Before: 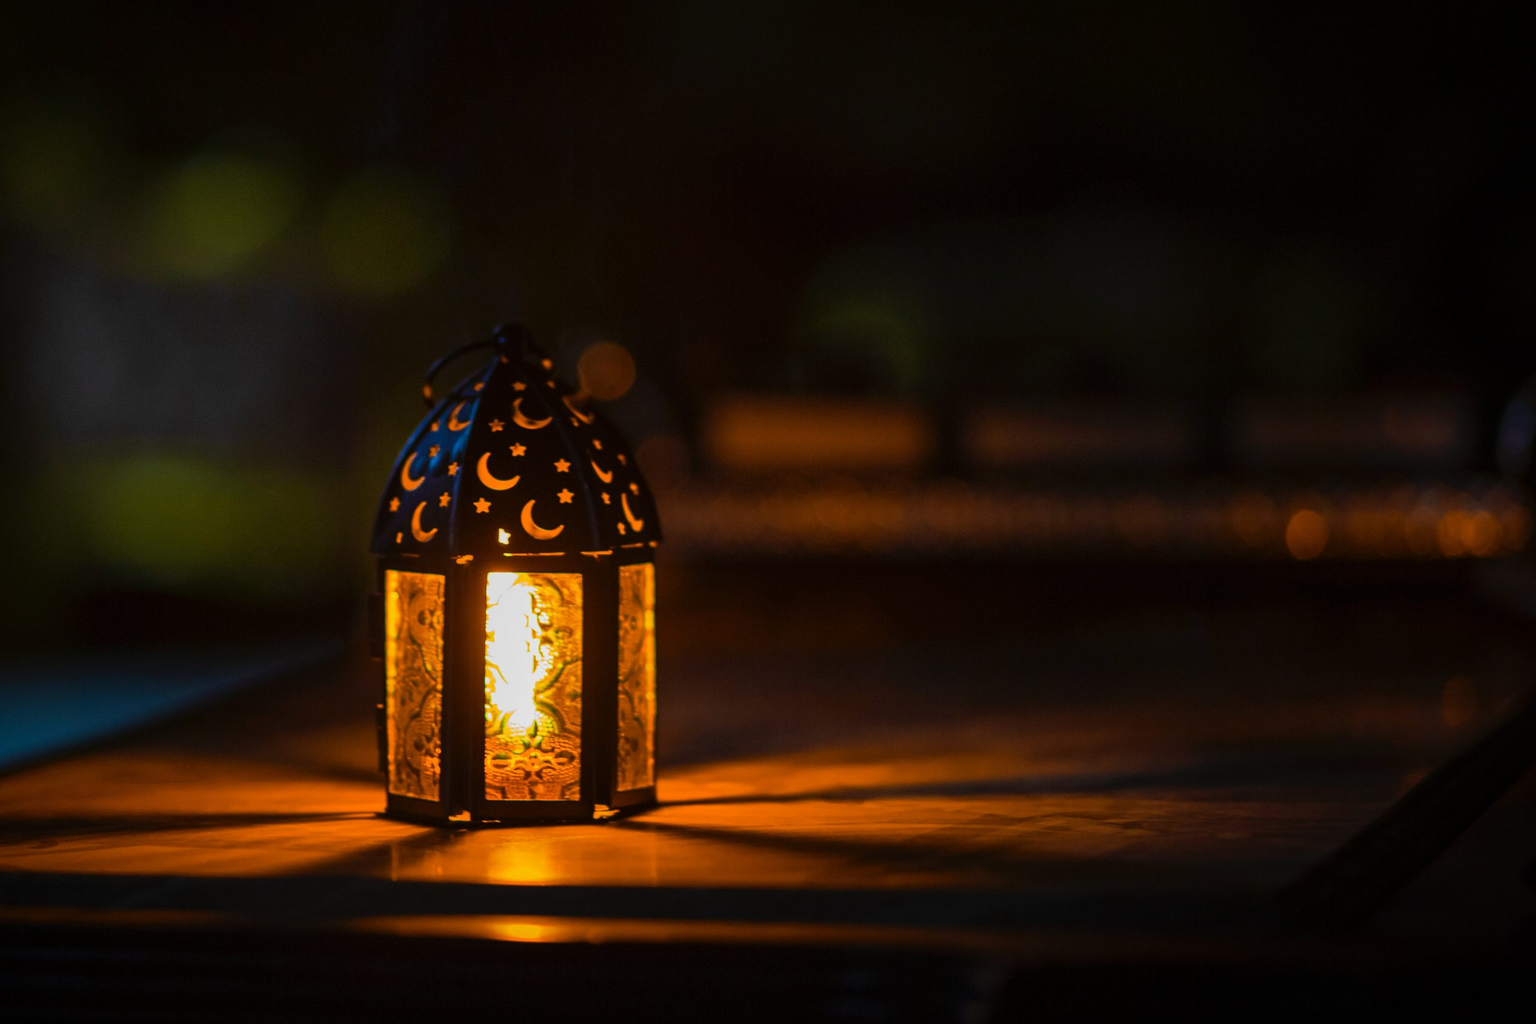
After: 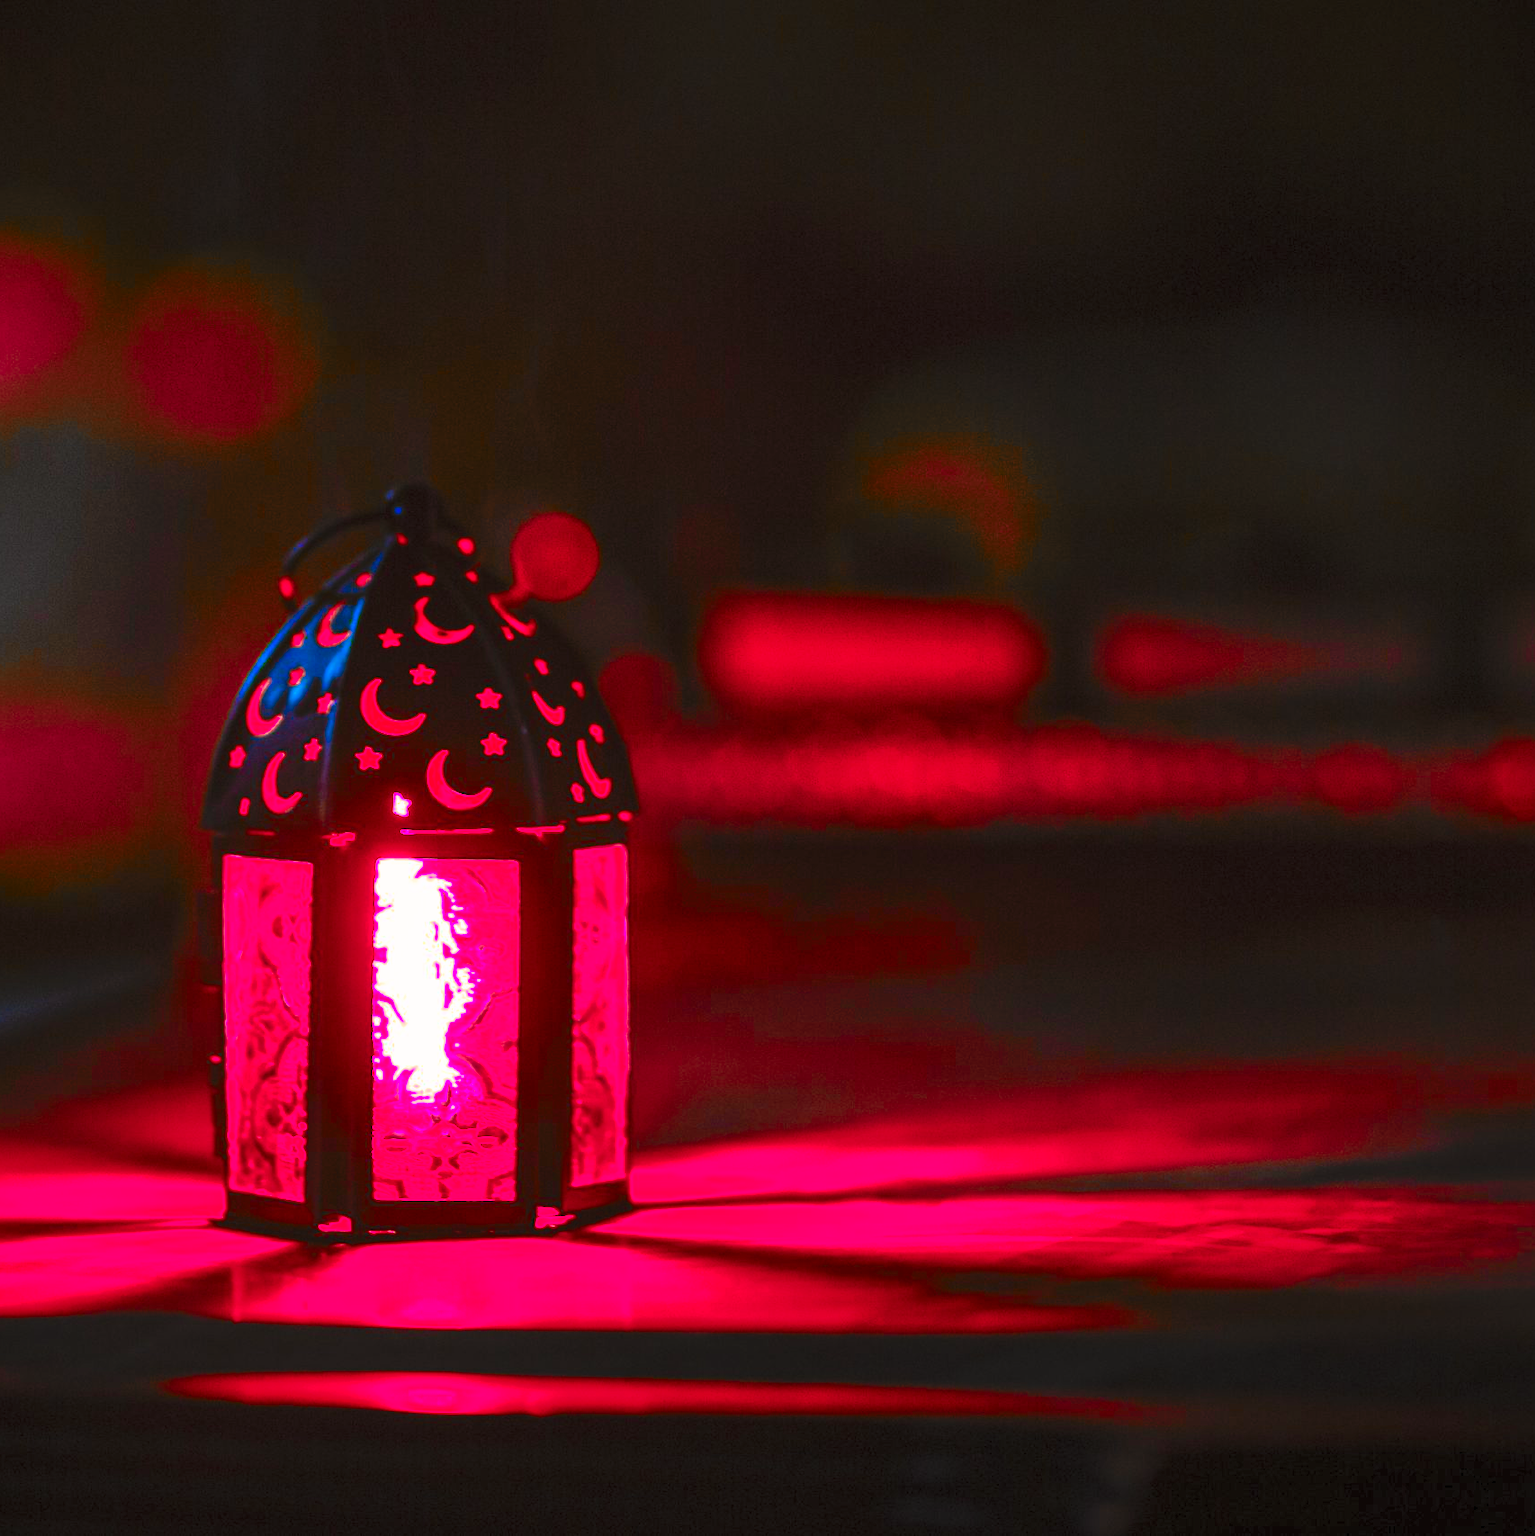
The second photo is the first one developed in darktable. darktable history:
crop: left 15.419%, right 17.914%
contrast brightness saturation: contrast 0.83, brightness 0.59, saturation 0.59
tone curve: curves: ch0 [(0, 0) (0.055, 0.05) (0.258, 0.287) (0.434, 0.526) (0.517, 0.648) (0.745, 0.874) (1, 1)]; ch1 [(0, 0) (0.346, 0.307) (0.418, 0.383) (0.46, 0.439) (0.482, 0.493) (0.502, 0.503) (0.517, 0.514) (0.55, 0.561) (0.588, 0.603) (0.646, 0.688) (1, 1)]; ch2 [(0, 0) (0.346, 0.34) (0.431, 0.45) (0.485, 0.499) (0.5, 0.503) (0.527, 0.525) (0.545, 0.562) (0.679, 0.706) (1, 1)], color space Lab, independent channels, preserve colors none
shadows and highlights: on, module defaults
color zones: curves: ch2 [(0, 0.488) (0.143, 0.417) (0.286, 0.212) (0.429, 0.179) (0.571, 0.154) (0.714, 0.415) (0.857, 0.495) (1, 0.488)]
